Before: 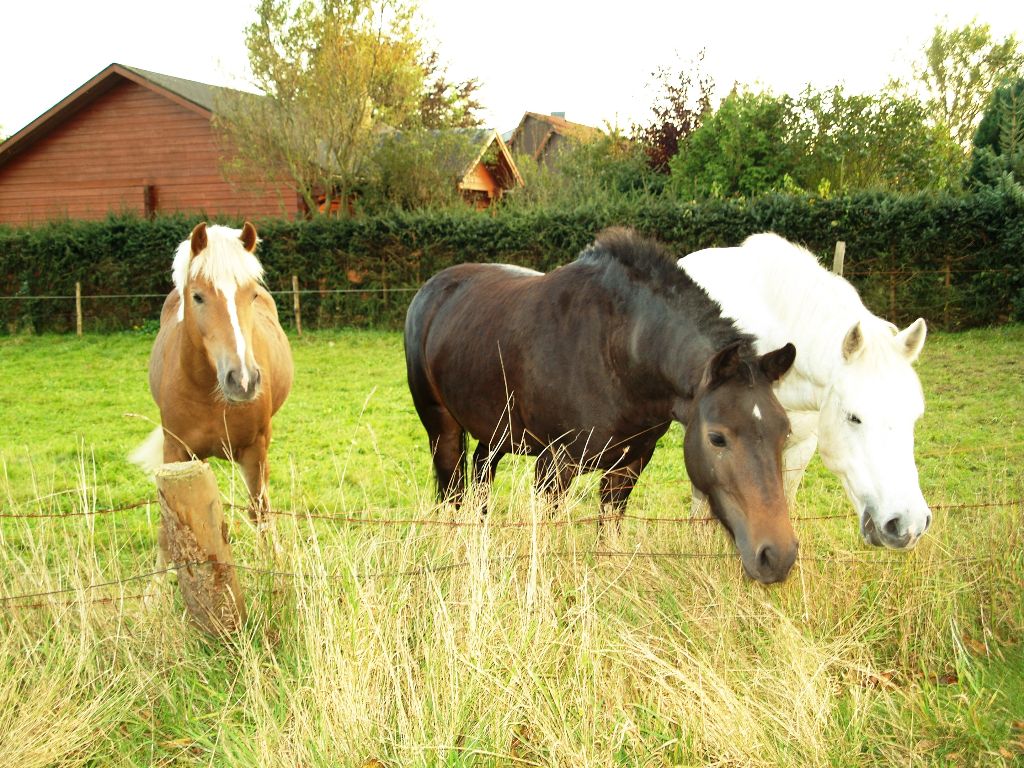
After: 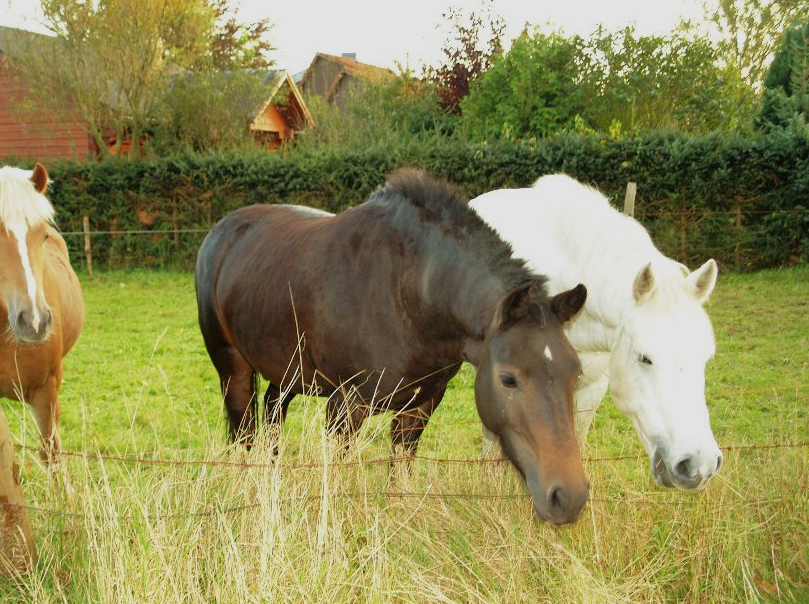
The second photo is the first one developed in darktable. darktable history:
exposure: compensate exposure bias true, compensate highlight preservation false
tone equalizer: -8 EV 0.243 EV, -7 EV 0.428 EV, -6 EV 0.411 EV, -5 EV 0.229 EV, -3 EV -0.254 EV, -2 EV -0.415 EV, -1 EV -0.424 EV, +0 EV -0.276 EV, edges refinement/feathering 500, mask exposure compensation -1.57 EV, preserve details no
crop and rotate: left 20.494%, top 7.732%, right 0.458%, bottom 13.577%
